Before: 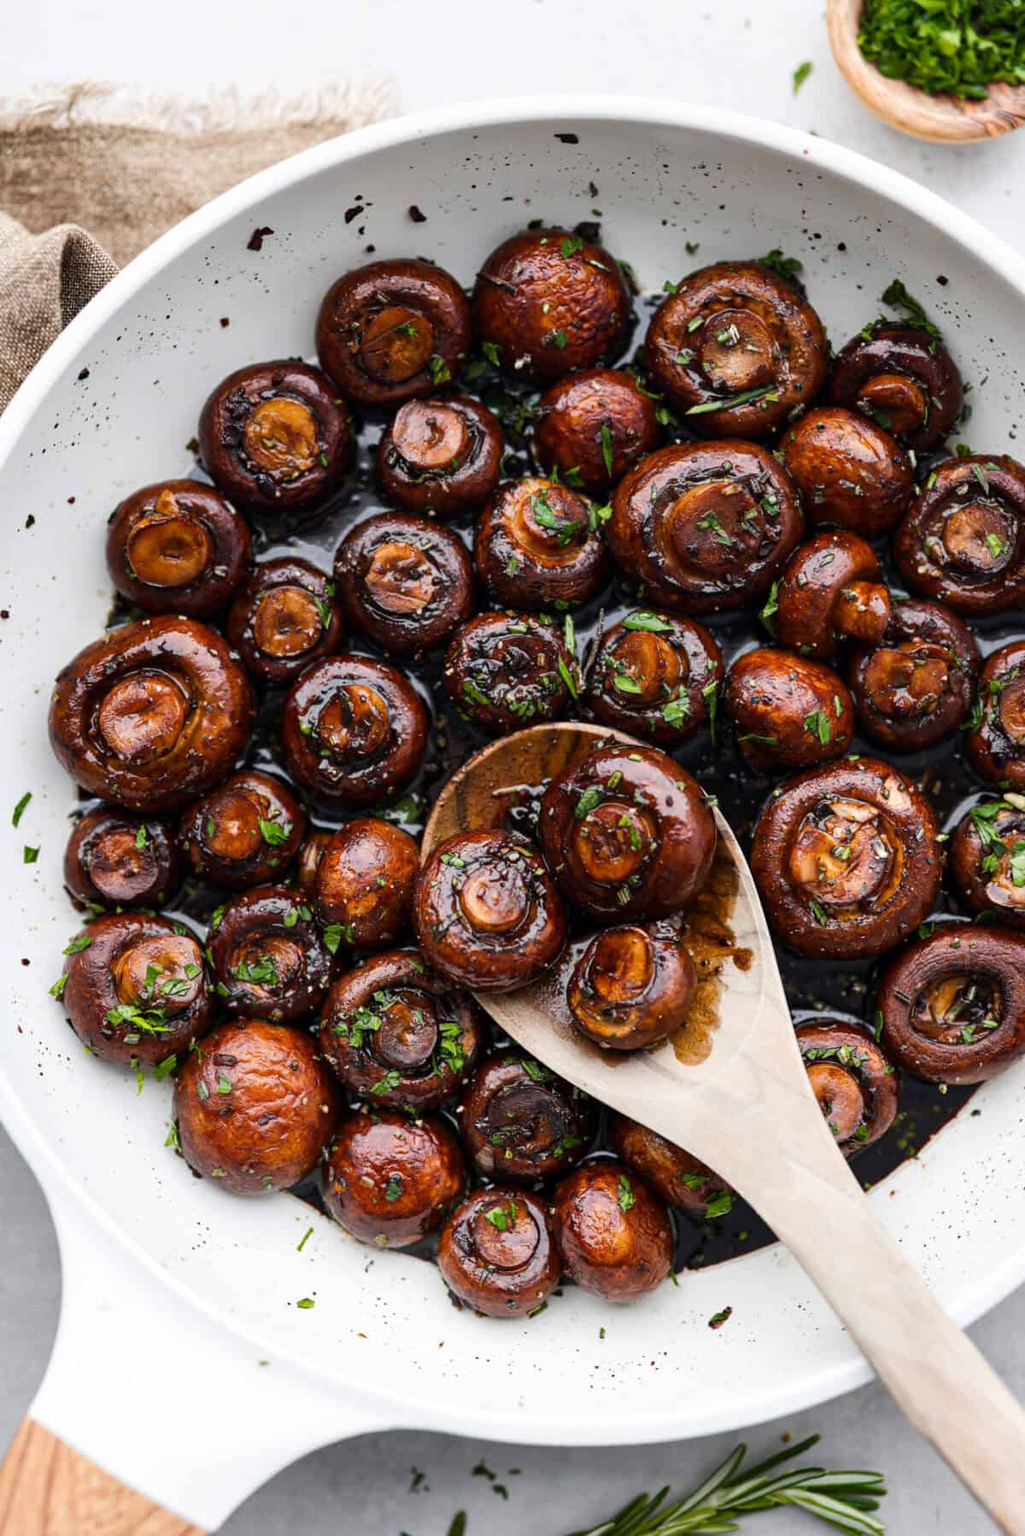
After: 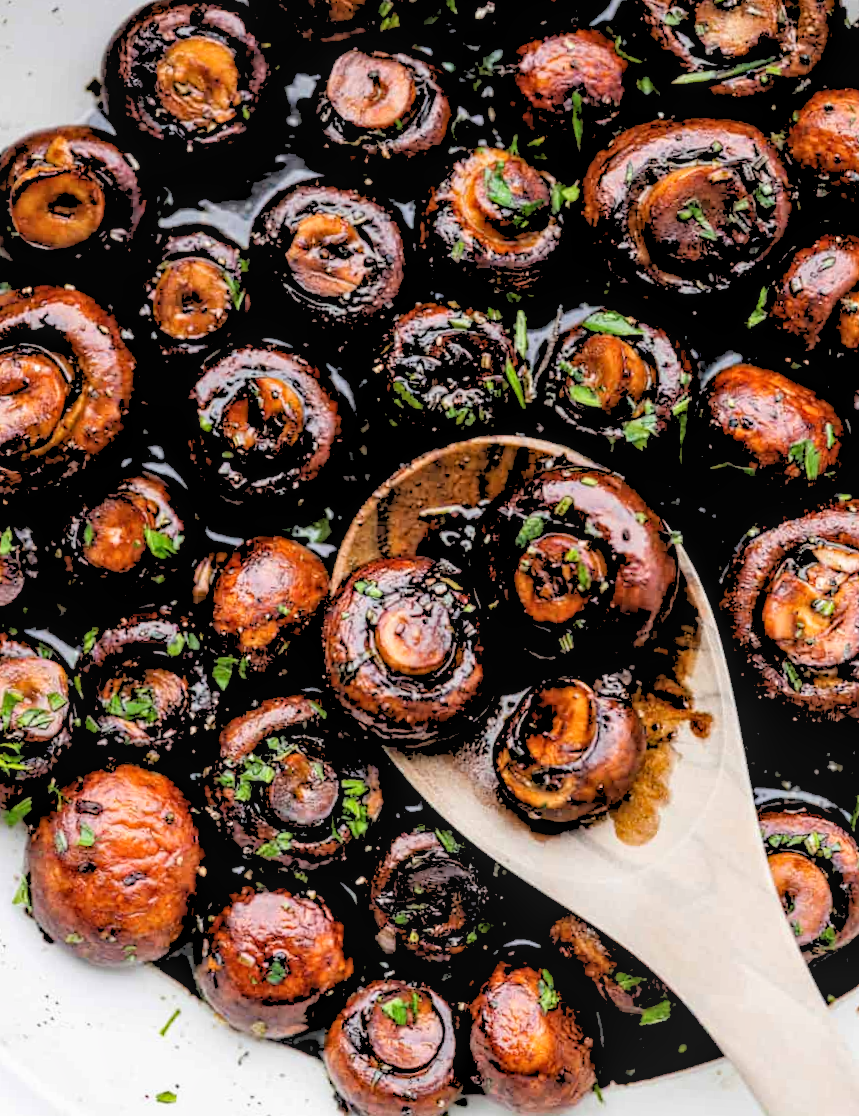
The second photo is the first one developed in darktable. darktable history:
crop and rotate: angle -3.37°, left 9.79%, top 20.73%, right 12.42%, bottom 11.82%
exposure: exposure -0.021 EV, compensate highlight preservation false
rgb levels: levels [[0.027, 0.429, 0.996], [0, 0.5, 1], [0, 0.5, 1]]
local contrast: on, module defaults
levels: levels [0.016, 0.5, 0.996]
